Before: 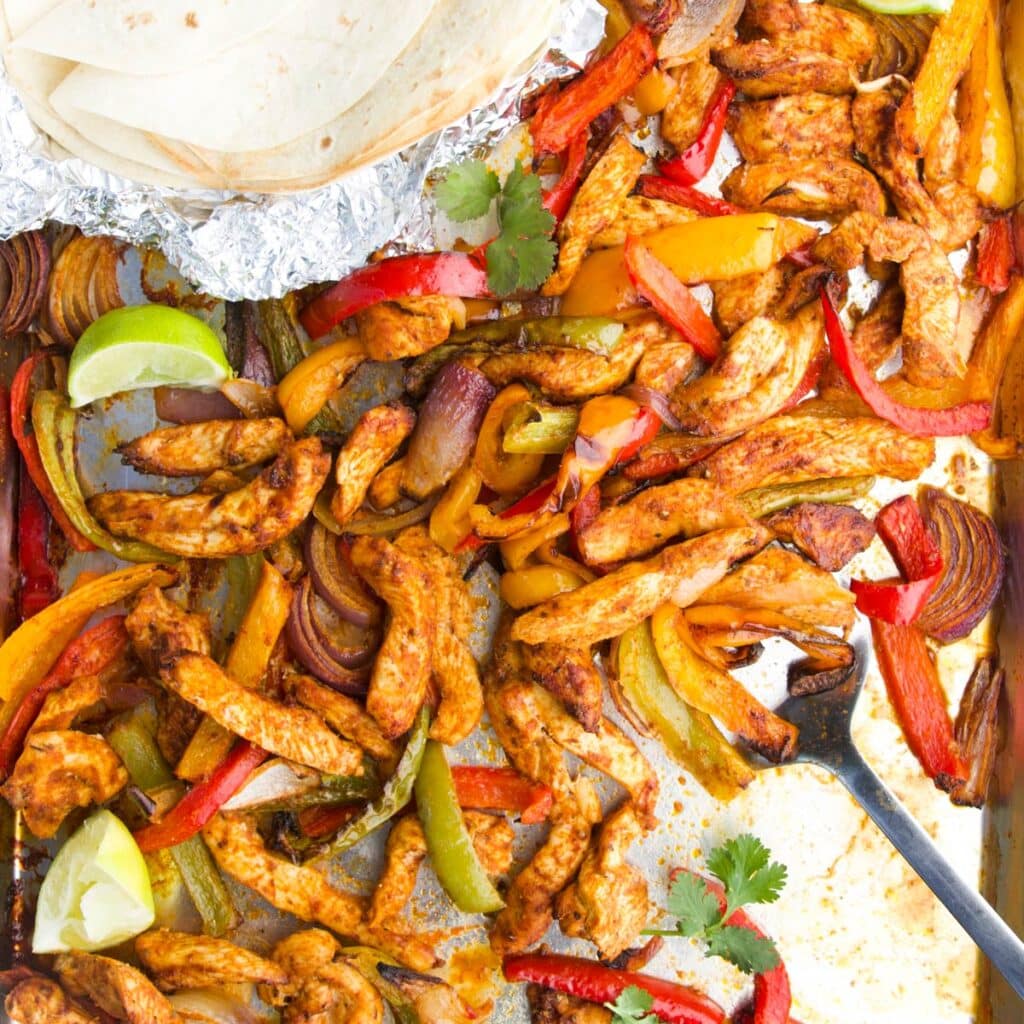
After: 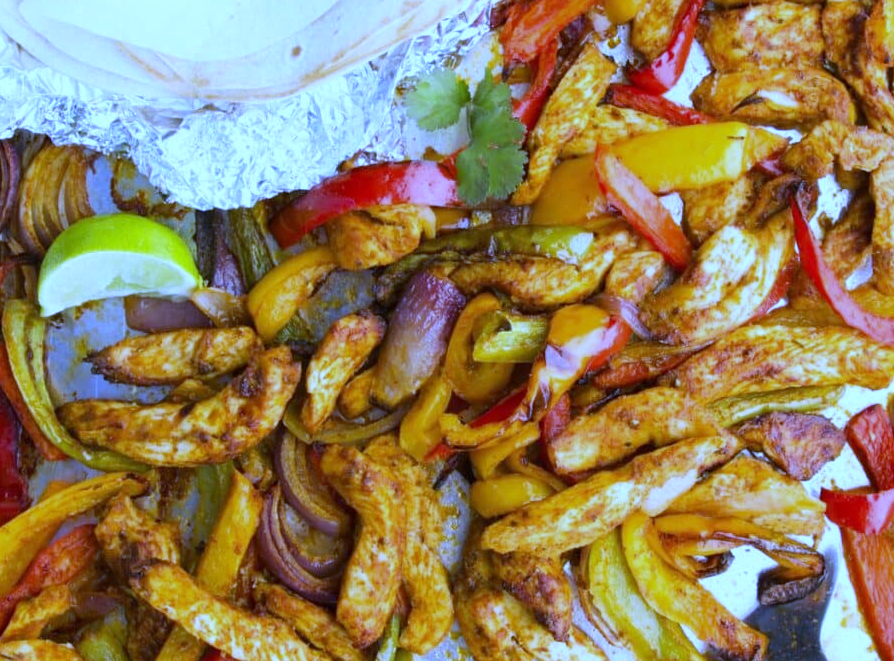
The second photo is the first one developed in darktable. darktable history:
white balance: red 0.766, blue 1.537
crop: left 3.015%, top 8.969%, right 9.647%, bottom 26.457%
